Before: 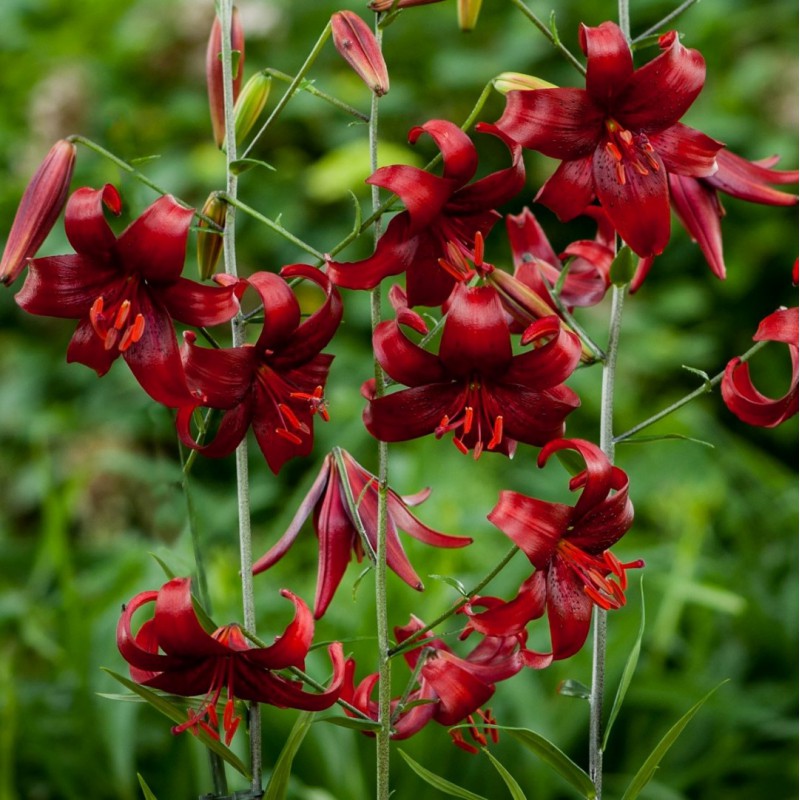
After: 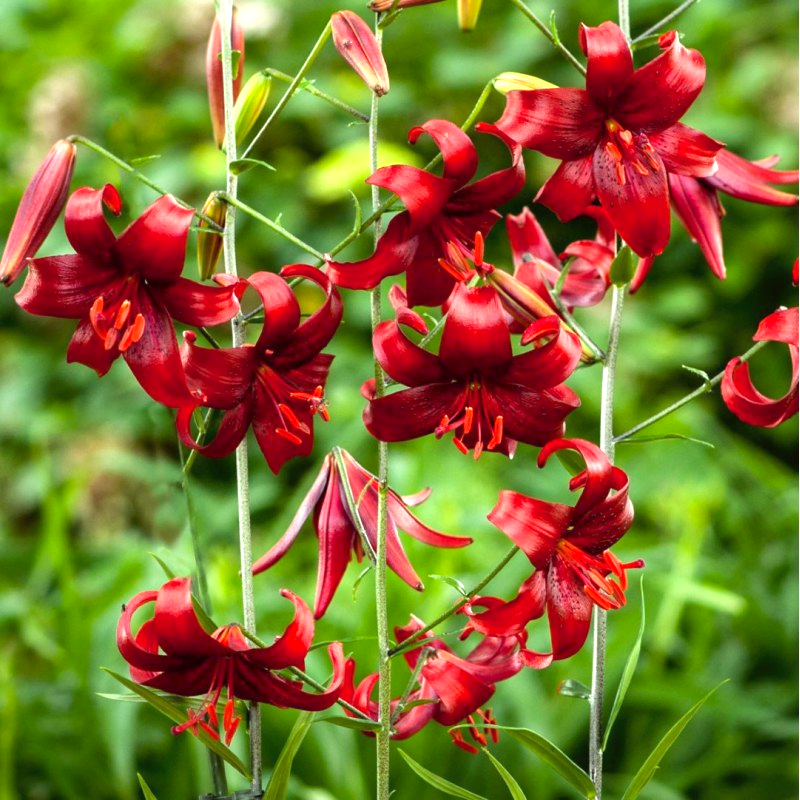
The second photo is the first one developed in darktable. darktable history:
color correction: highlights a* -0.95, highlights b* 4.5, shadows a* 3.55
shadows and highlights: shadows 25, highlights -25
exposure: exposure 1.15 EV, compensate highlight preservation false
